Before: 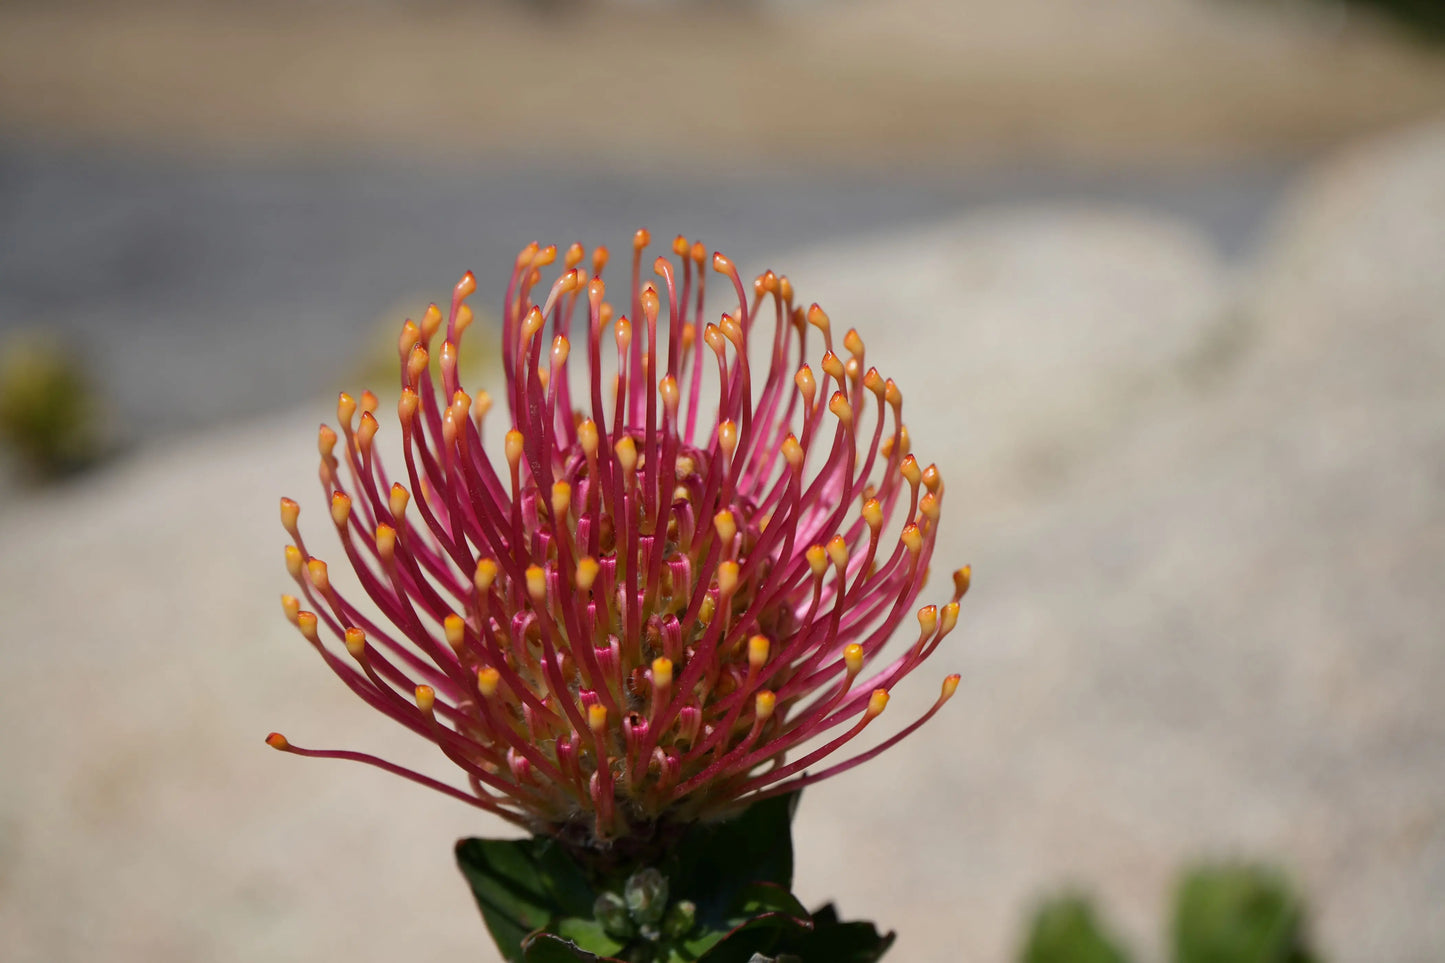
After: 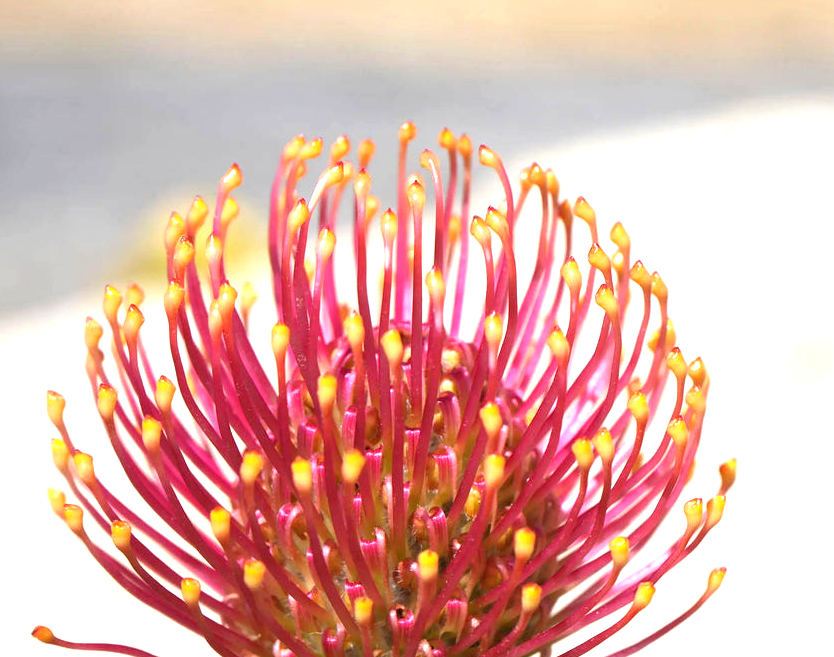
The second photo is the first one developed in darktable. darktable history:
crop: left 16.202%, top 11.208%, right 26.045%, bottom 20.557%
exposure: black level correction 0, exposure 1.55 EV, compensate exposure bias true, compensate highlight preservation false
